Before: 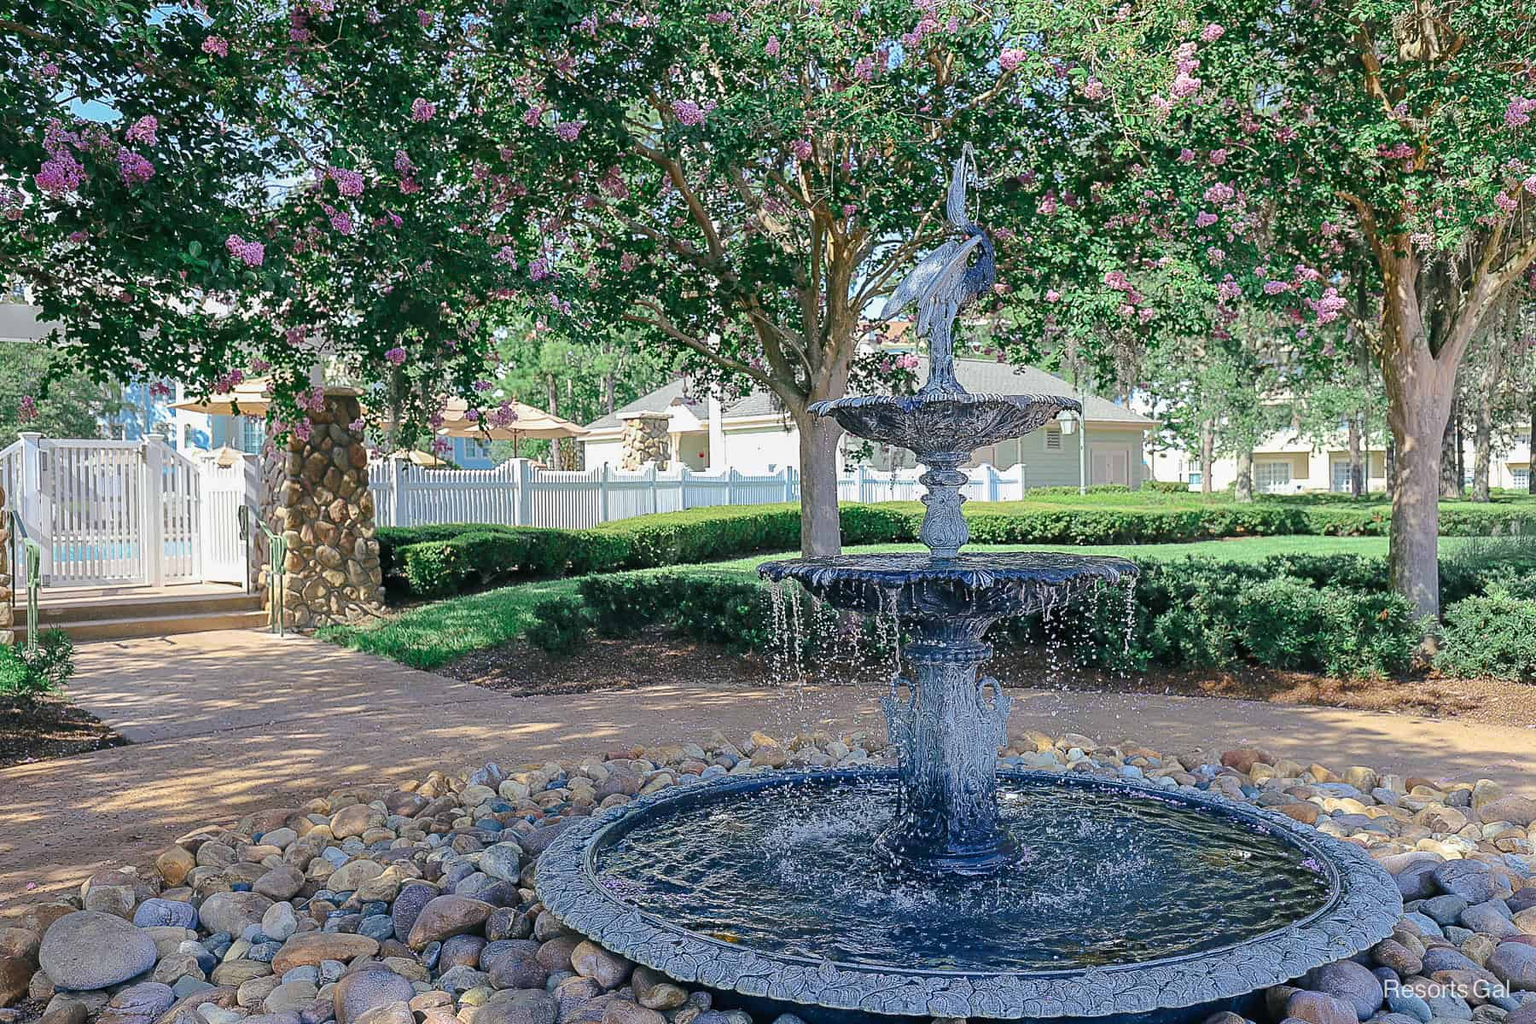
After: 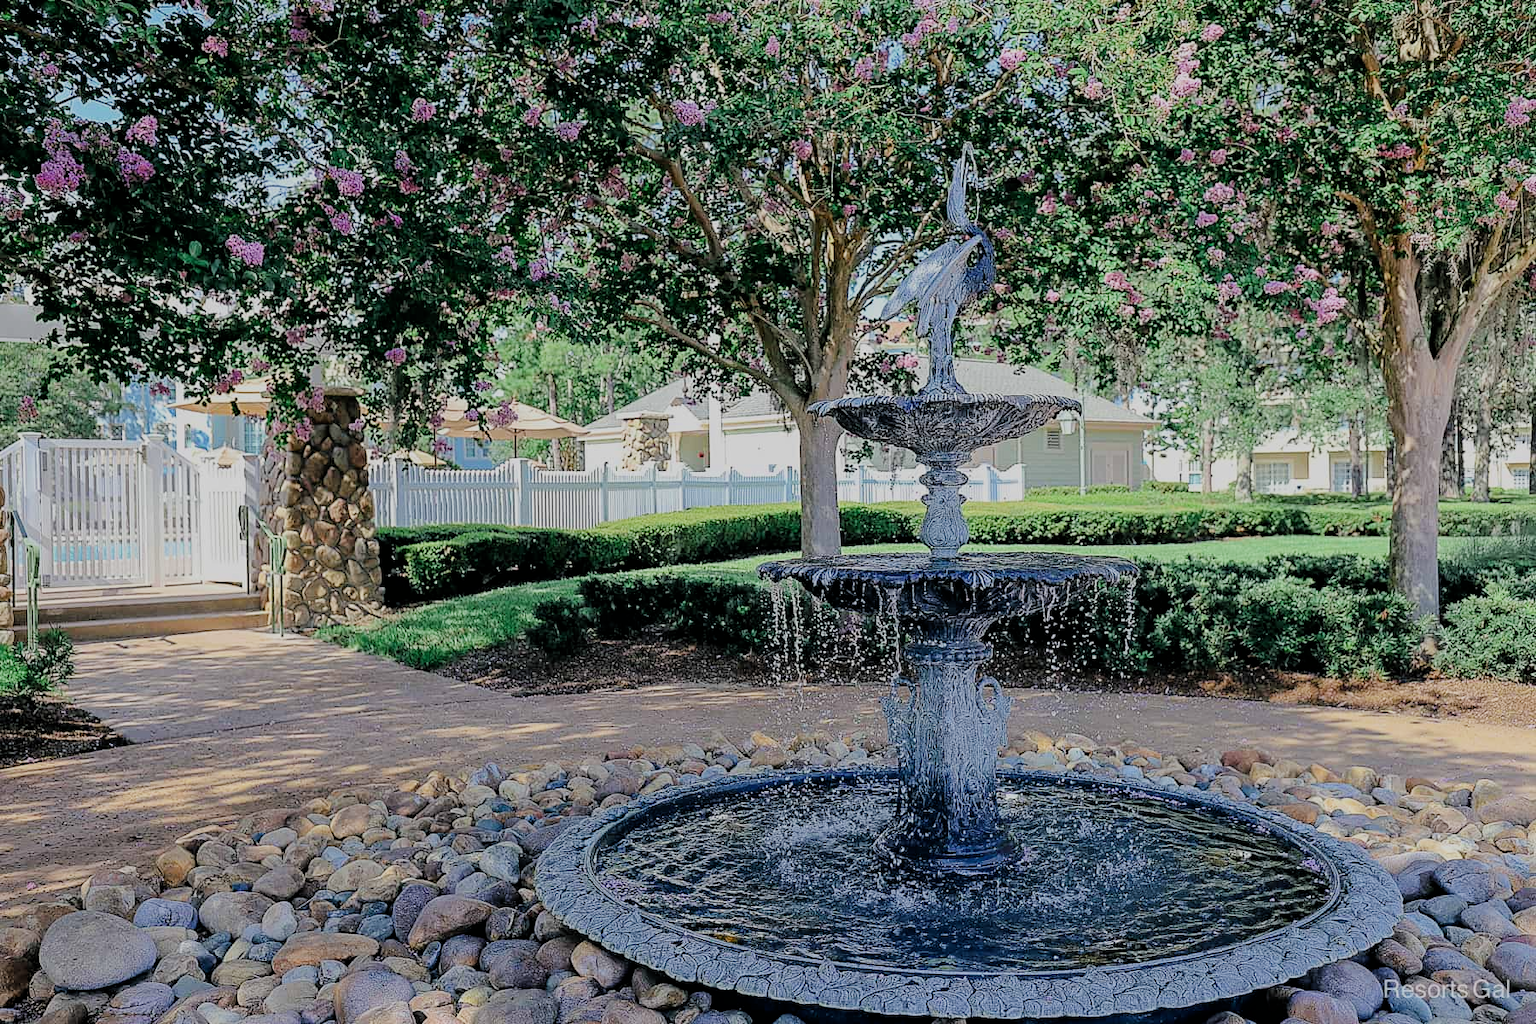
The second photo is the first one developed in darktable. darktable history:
exposure: black level correction 0.002, compensate exposure bias true, compensate highlight preservation false
tone equalizer: mask exposure compensation -0.506 EV
filmic rgb: black relative exposure -4.64 EV, white relative exposure 4.78 EV, hardness 2.35, latitude 35.8%, contrast 1.043, highlights saturation mix 1.33%, shadows ↔ highlights balance 1.26%
